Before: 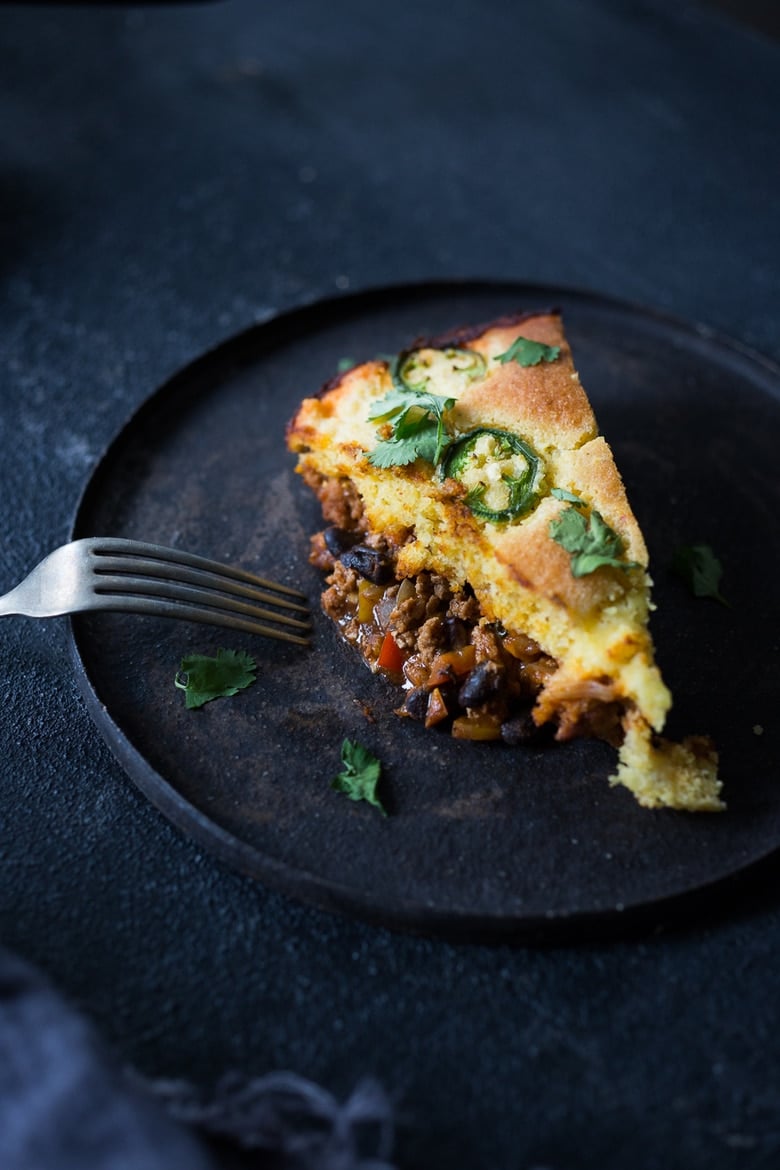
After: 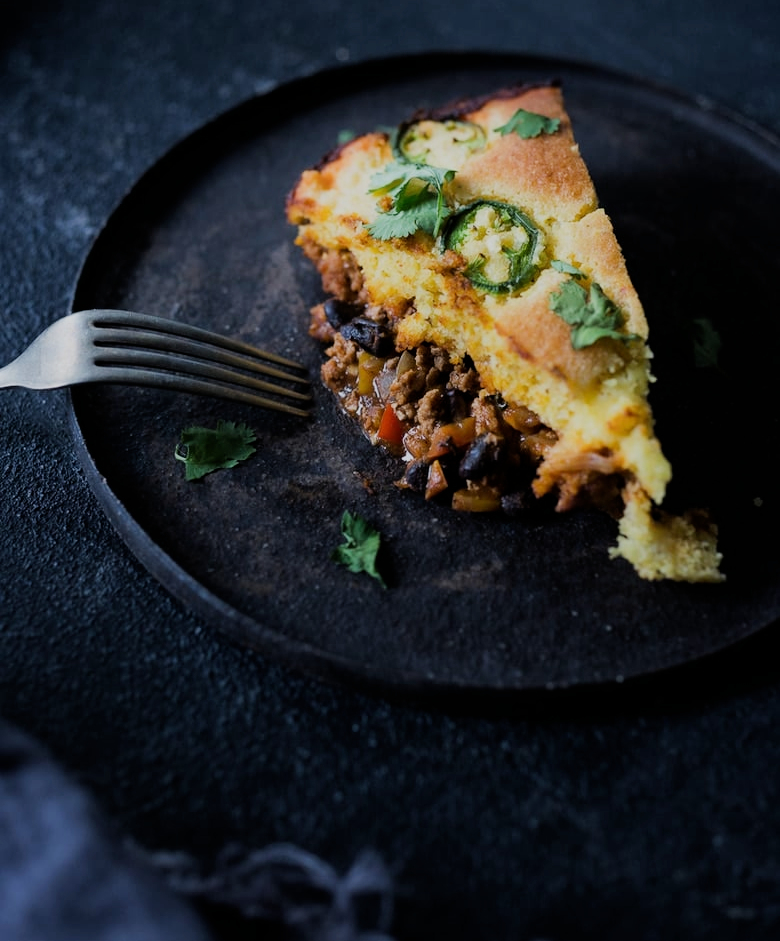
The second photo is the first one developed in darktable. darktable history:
filmic rgb: black relative exposure -7.65 EV, white relative exposure 4.56 EV, hardness 3.61
crop and rotate: top 19.56%
